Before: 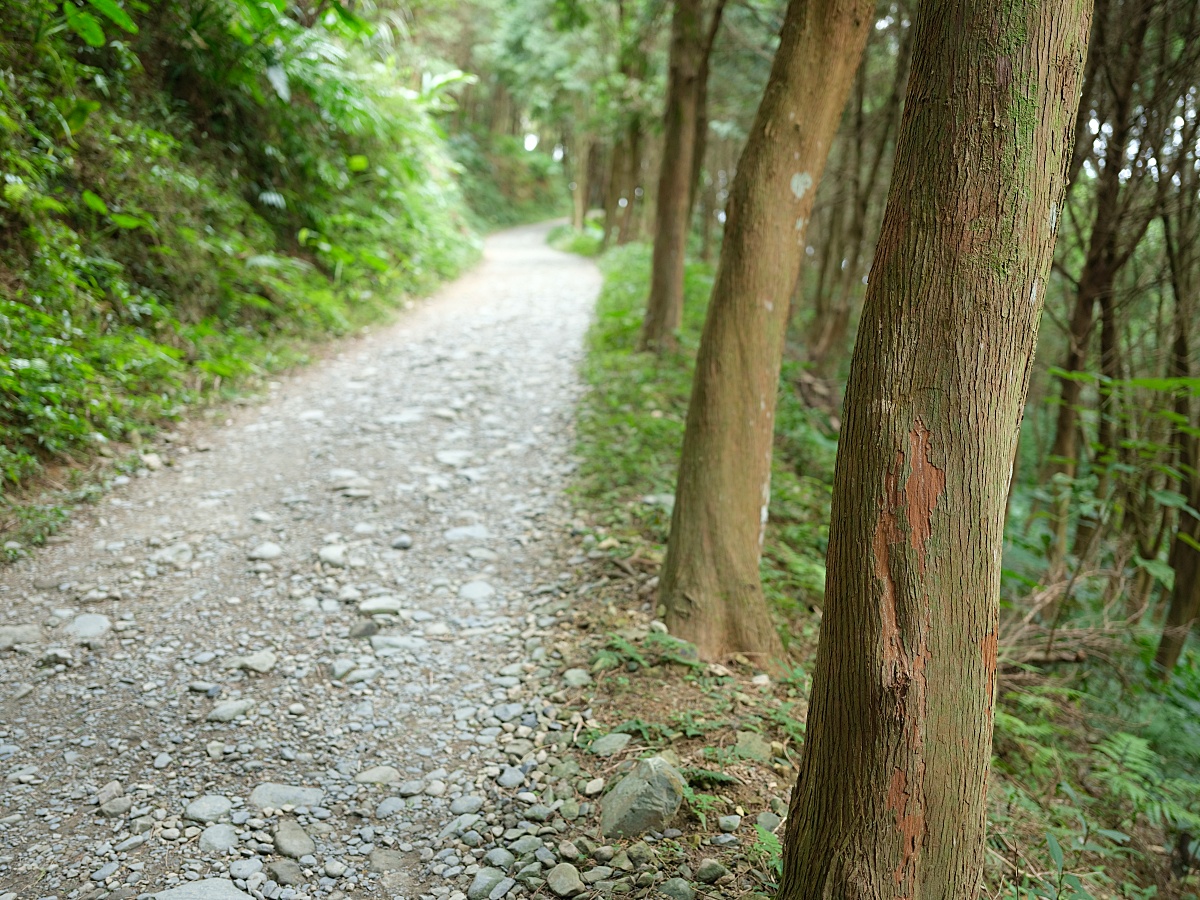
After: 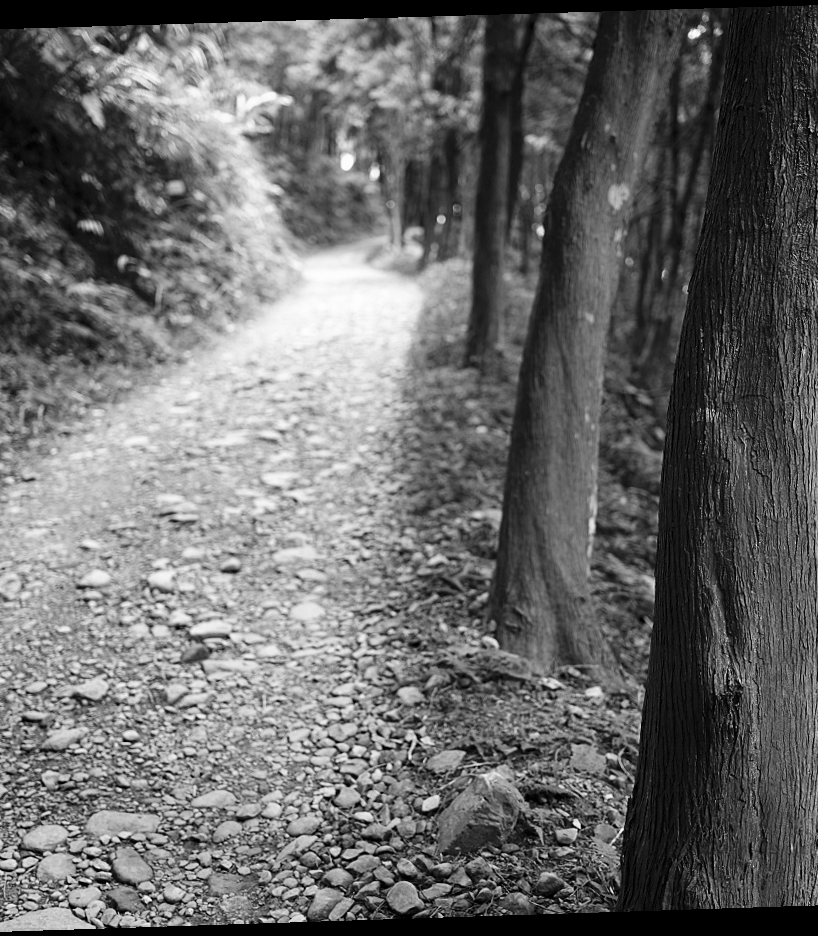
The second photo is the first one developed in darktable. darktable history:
rotate and perspective: rotation -1.77°, lens shift (horizontal) 0.004, automatic cropping off
monochrome: a 1.94, b -0.638
crop and rotate: left 15.446%, right 17.836%
haze removal: compatibility mode true, adaptive false
velvia: on, module defaults
contrast brightness saturation: contrast 0.19, brightness -0.24, saturation 0.11
